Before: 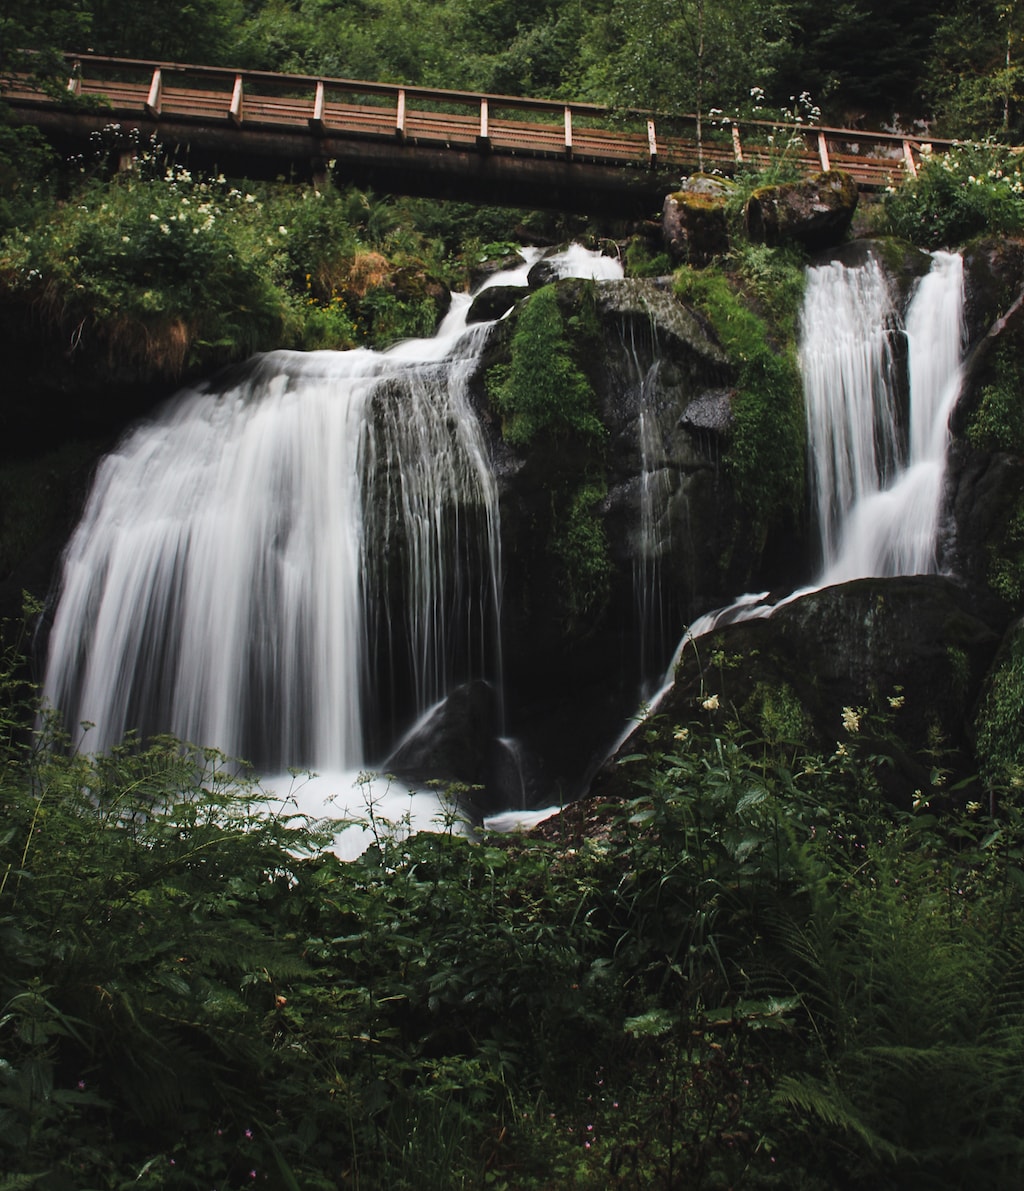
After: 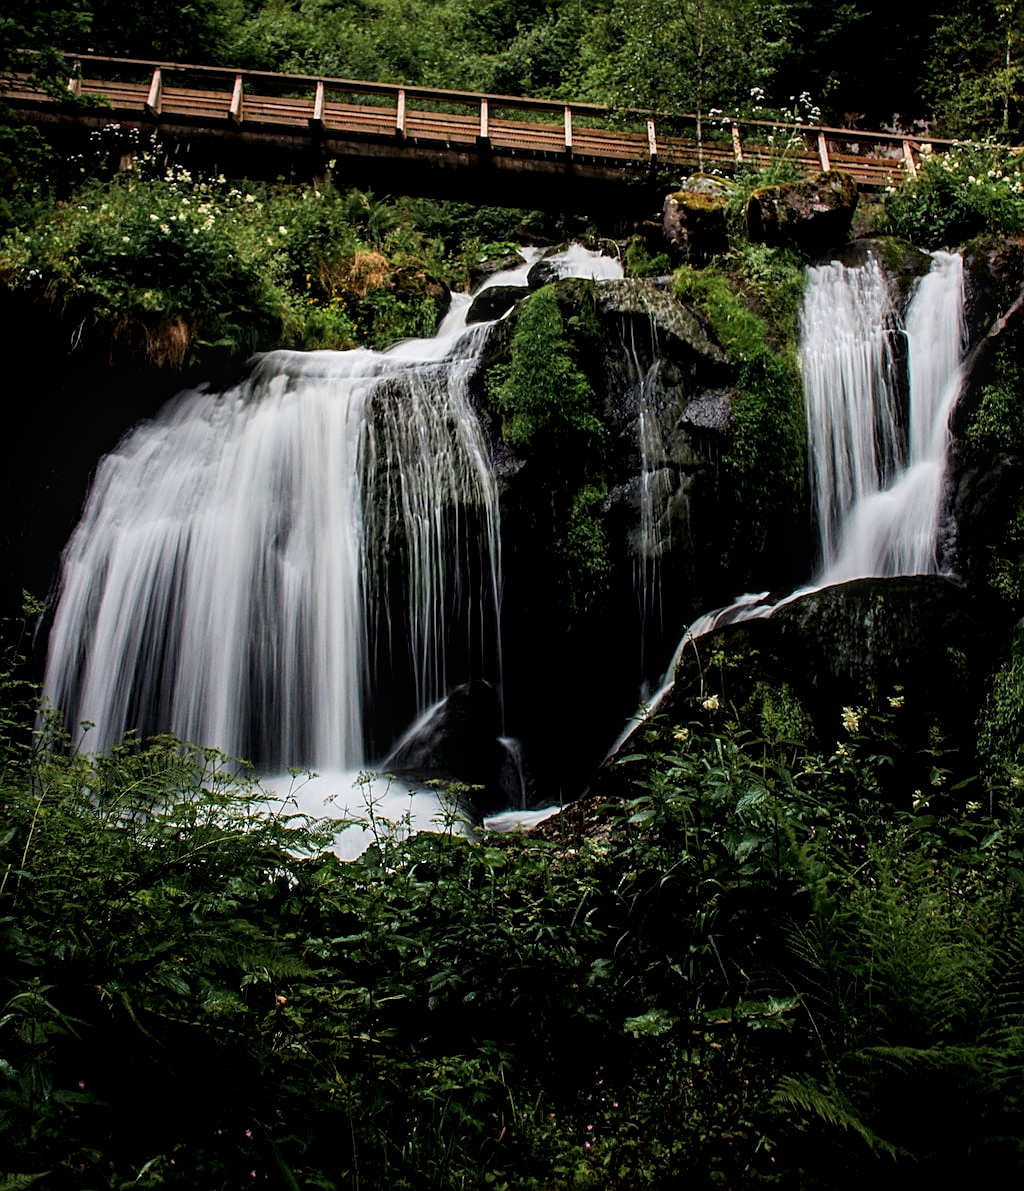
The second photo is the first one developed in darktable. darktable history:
color balance rgb: perceptual saturation grading › global saturation 0.913%
velvia: on, module defaults
local contrast: on, module defaults
exposure: black level correction 0.014, compensate highlight preservation false
sharpen: on, module defaults
